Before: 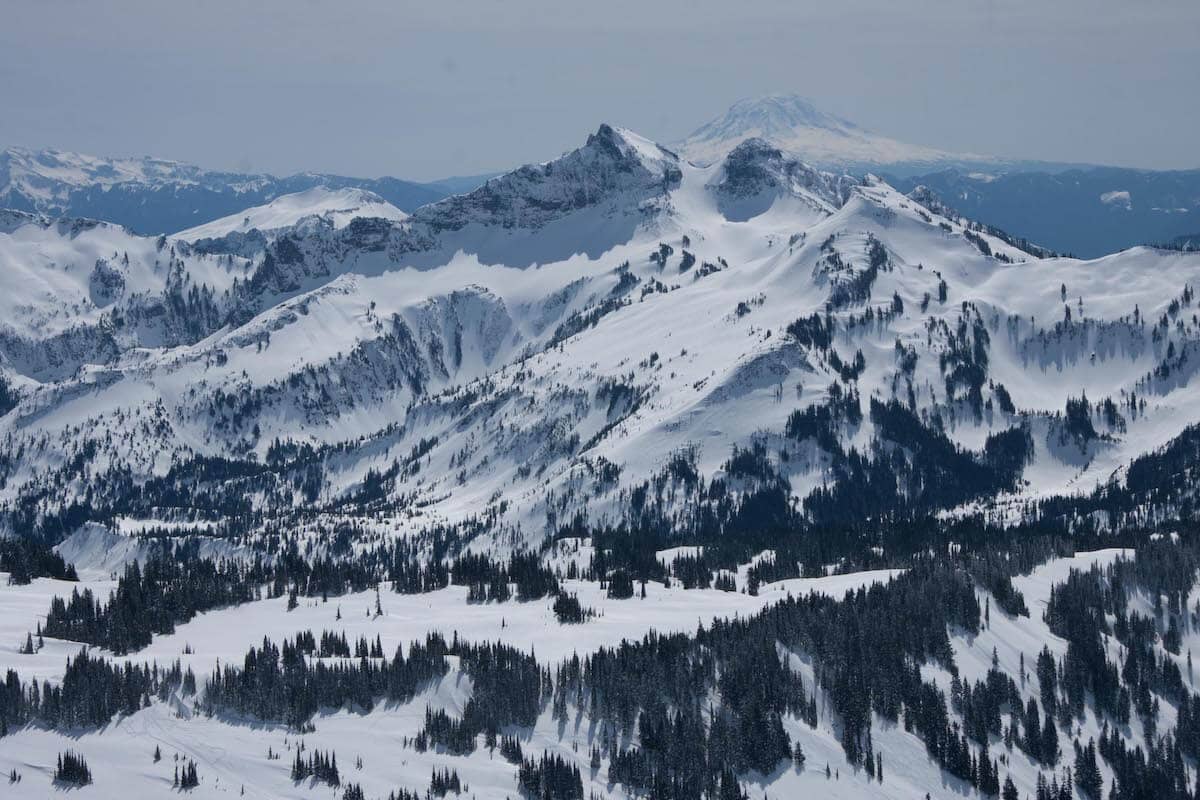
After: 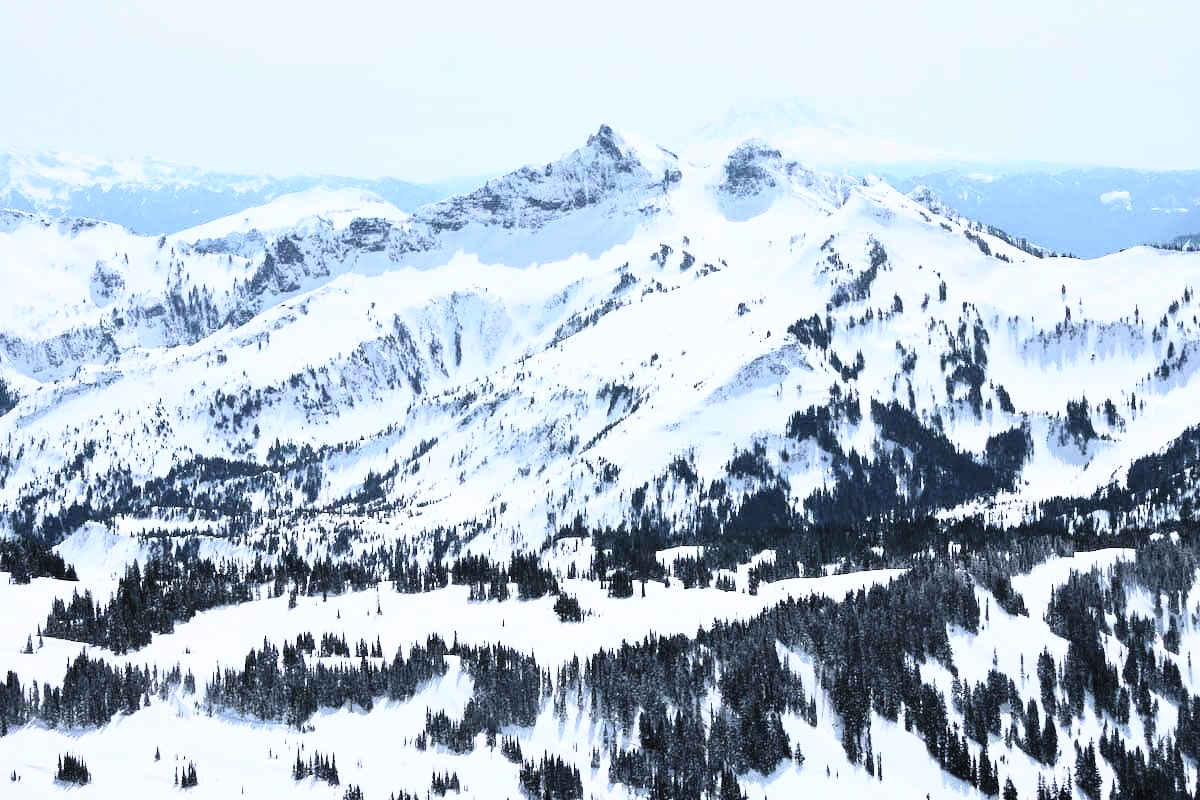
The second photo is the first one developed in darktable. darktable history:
exposure: exposure 1.001 EV, compensate exposure bias true, compensate highlight preservation false
filmic rgb: black relative exposure -5.14 EV, white relative exposure 3.97 EV, hardness 2.9, contrast 1.507
contrast brightness saturation: contrast 0.391, brightness 0.531
